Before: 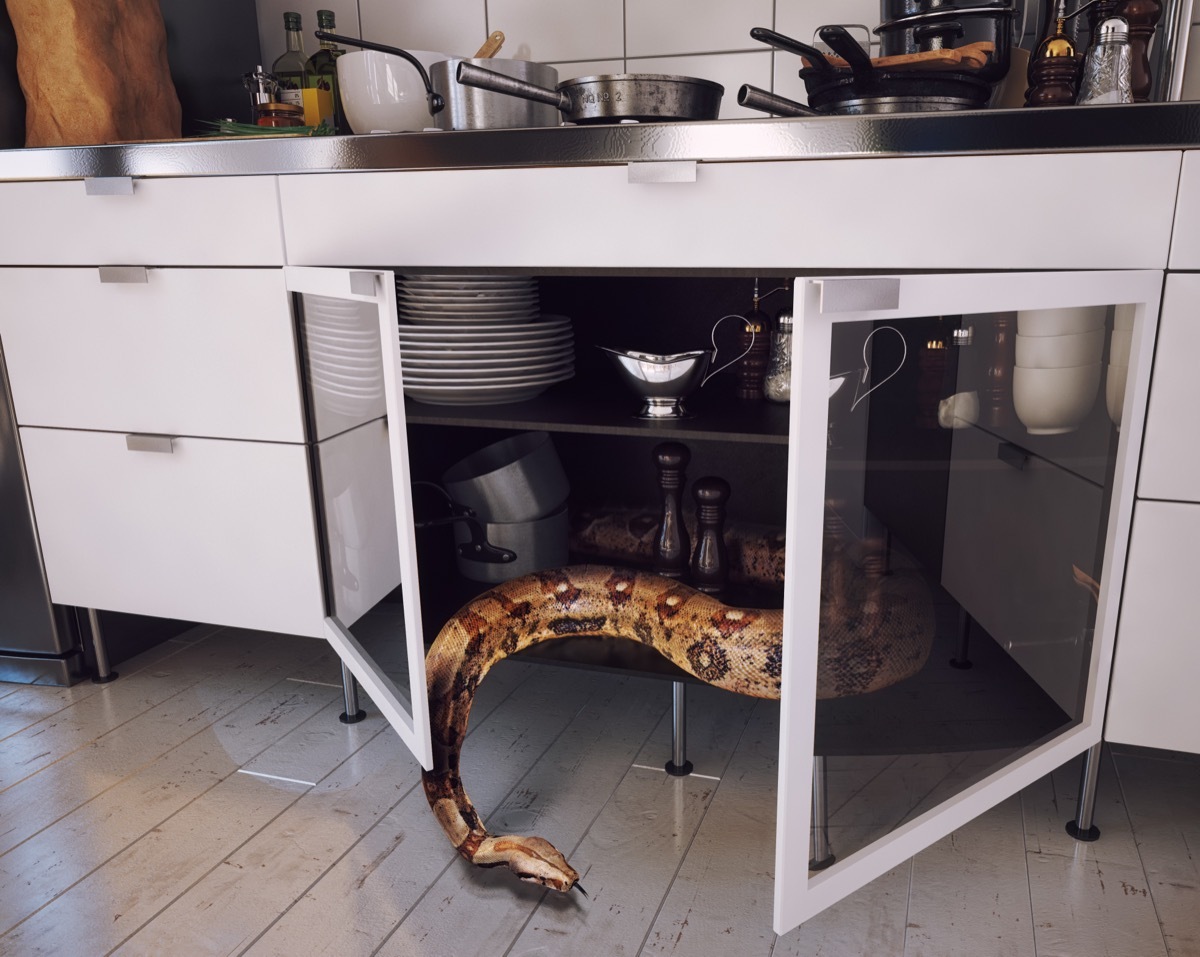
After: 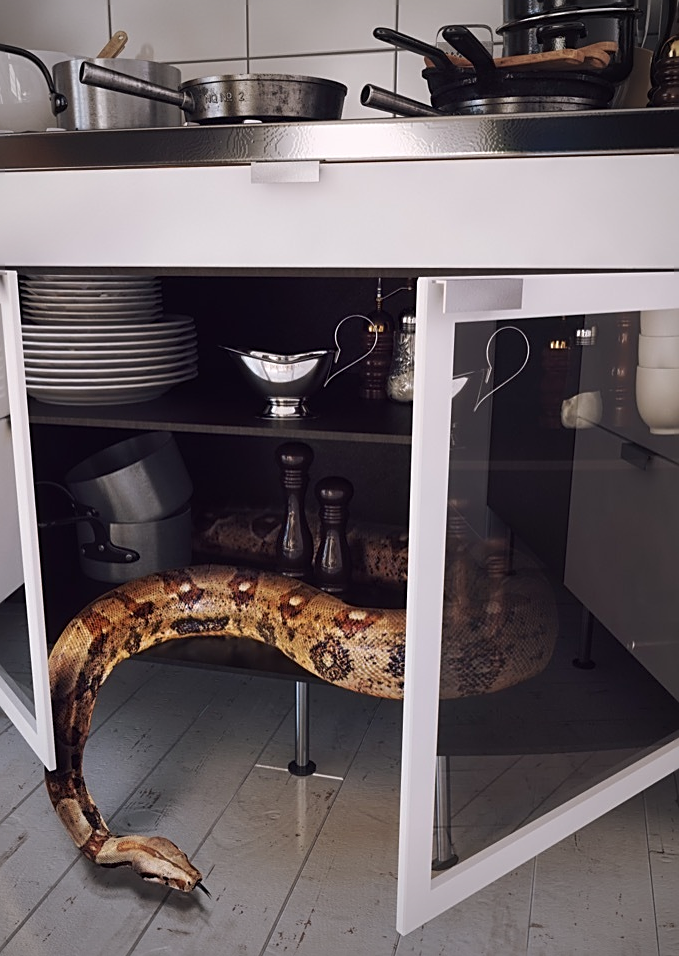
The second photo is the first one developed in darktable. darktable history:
exposure: black level correction 0, exposure 0 EV, compensate highlight preservation false
sharpen: on, module defaults
crop: left 31.489%, top 0.022%, right 11.898%
vignetting: fall-off start 74.15%, fall-off radius 66.04%
